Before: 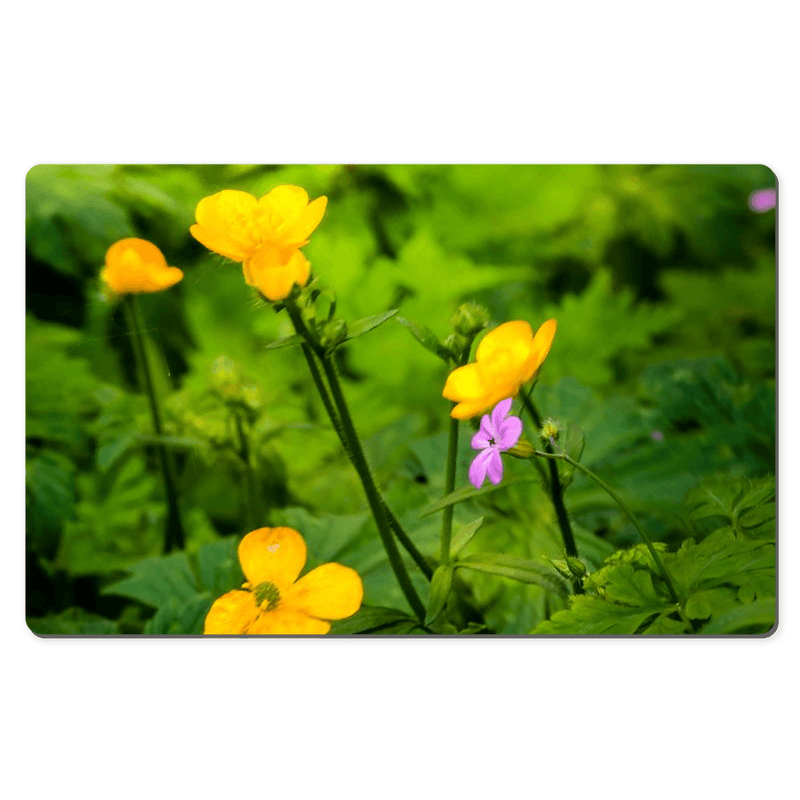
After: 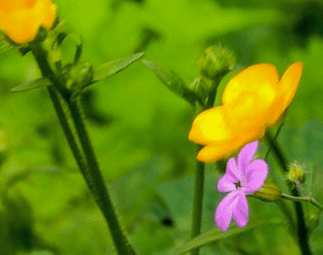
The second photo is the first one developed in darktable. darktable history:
shadows and highlights: on, module defaults
crop: left 31.751%, top 32.172%, right 27.8%, bottom 35.83%
